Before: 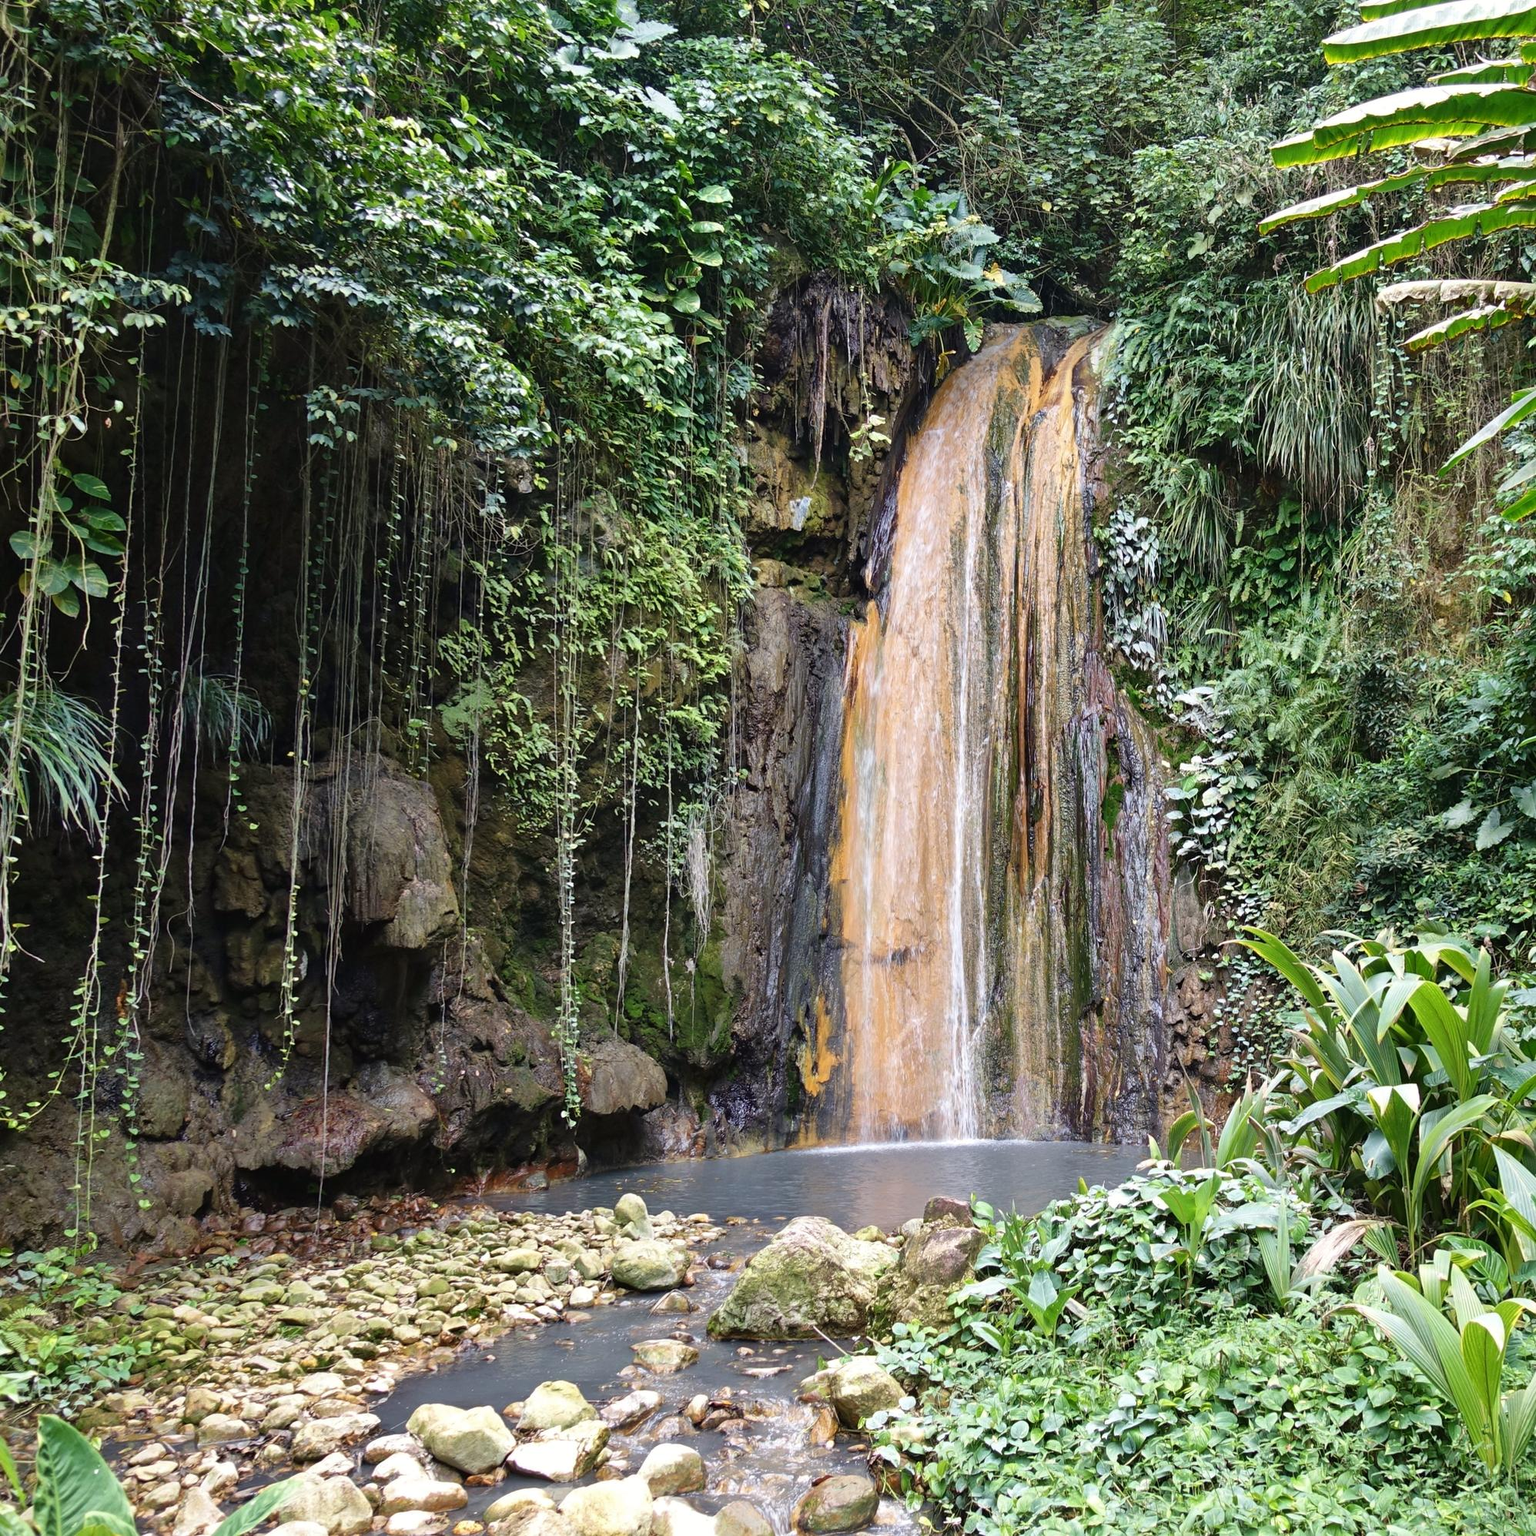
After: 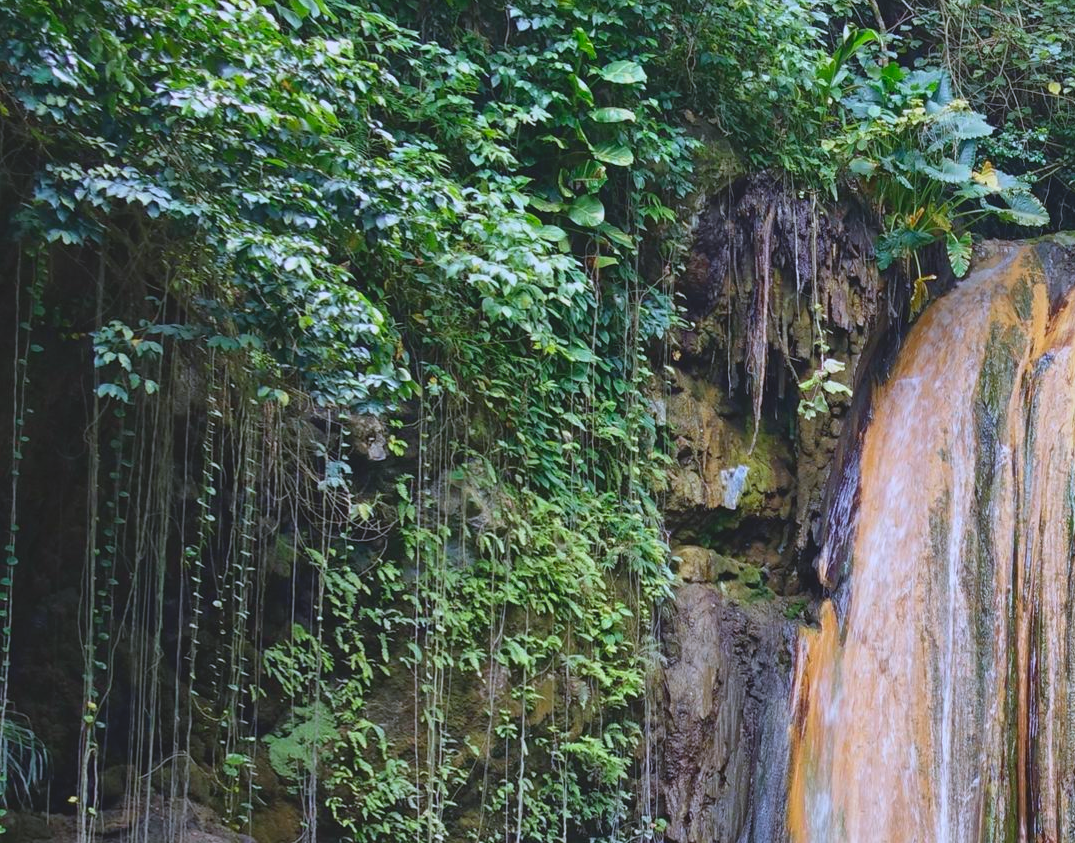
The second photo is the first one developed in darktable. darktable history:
contrast brightness saturation: contrast -0.19, saturation 0.19
crop: left 15.306%, top 9.065%, right 30.789%, bottom 48.638%
color calibration: illuminant as shot in camera, x 0.366, y 0.378, temperature 4425.7 K, saturation algorithm version 1 (2020)
